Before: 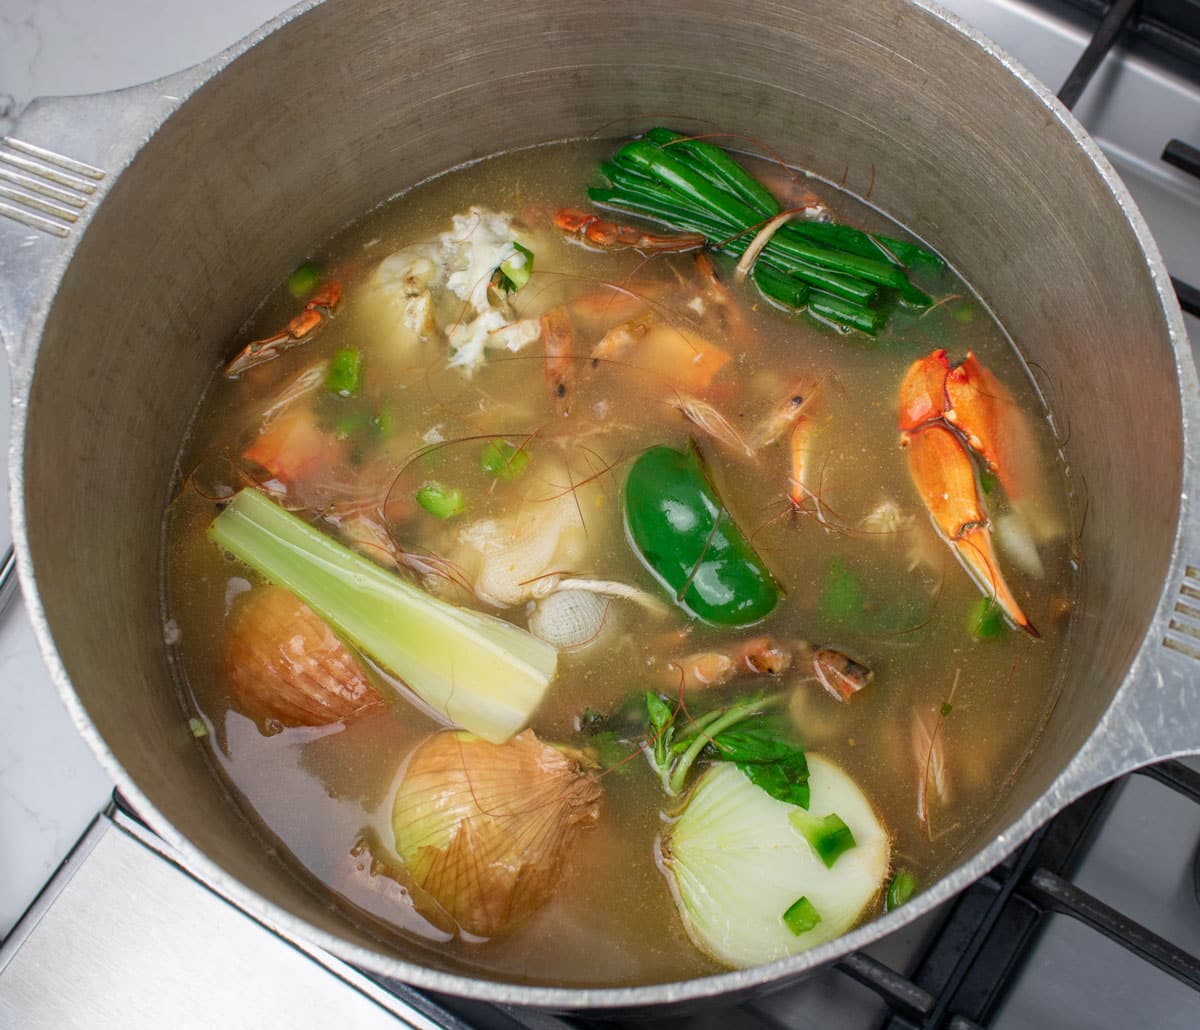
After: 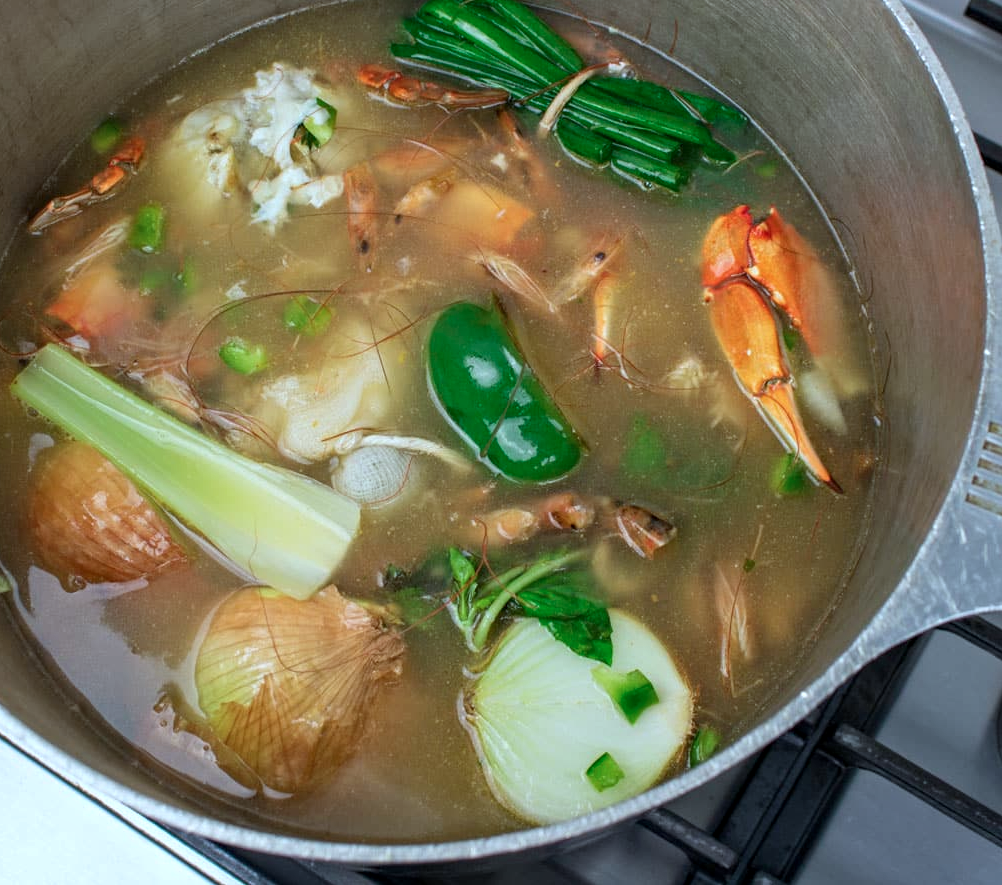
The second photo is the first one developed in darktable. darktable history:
contrast equalizer: octaves 7, y [[0.5, 0.501, 0.532, 0.538, 0.54, 0.541], [0.5 ×6], [0.5 ×6], [0 ×6], [0 ×6]]
crop: left 16.498%, top 14.062%
color calibration: gray › normalize channels true, illuminant F (fluorescent), F source F9 (Cool White Deluxe 4150 K) – high CRI, x 0.374, y 0.373, temperature 4162.74 K, gamut compression 0.003
